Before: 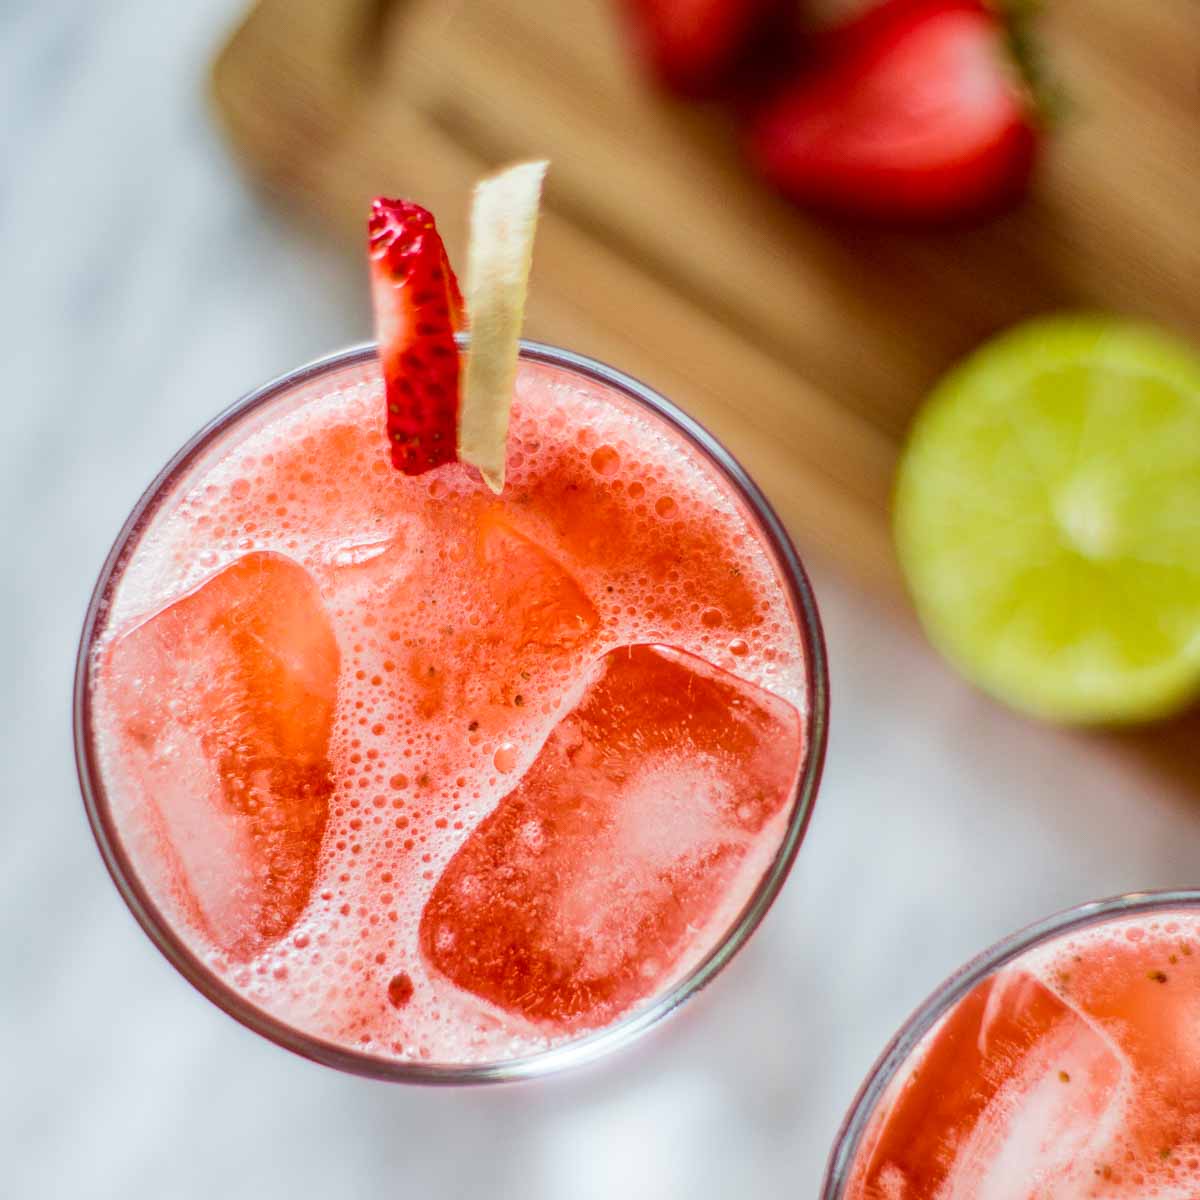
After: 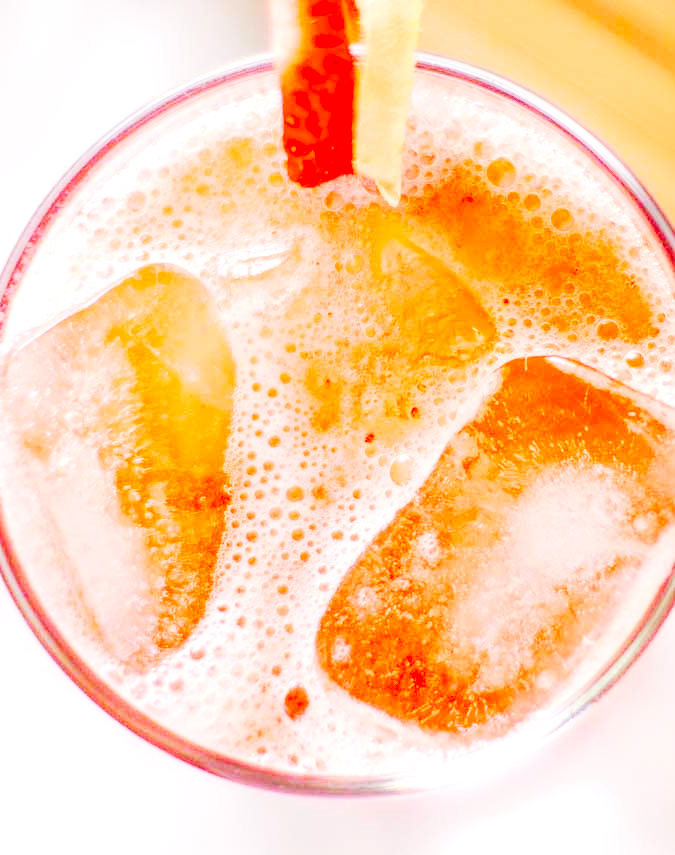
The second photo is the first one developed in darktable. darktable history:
crop: left 8.684%, top 24.006%, right 35.016%, bottom 4.733%
color correction: highlights a* 3.34, highlights b* 2.12, saturation 1.17
exposure: exposure 1 EV, compensate highlight preservation false
tone curve: curves: ch0 [(0, 0.039) (0.113, 0.081) (0.204, 0.204) (0.498, 0.608) (0.709, 0.819) (0.984, 0.961)]; ch1 [(0, 0) (0.172, 0.123) (0.317, 0.272) (0.414, 0.382) (0.476, 0.479) (0.505, 0.501) (0.528, 0.54) (0.618, 0.647) (0.709, 0.764) (1, 1)]; ch2 [(0, 0) (0.411, 0.424) (0.492, 0.502) (0.521, 0.513) (0.537, 0.57) (0.686, 0.638) (1, 1)], preserve colors none
base curve: curves: ch0 [(0, 0.024) (0.055, 0.065) (0.121, 0.166) (0.236, 0.319) (0.693, 0.726) (1, 1)]
